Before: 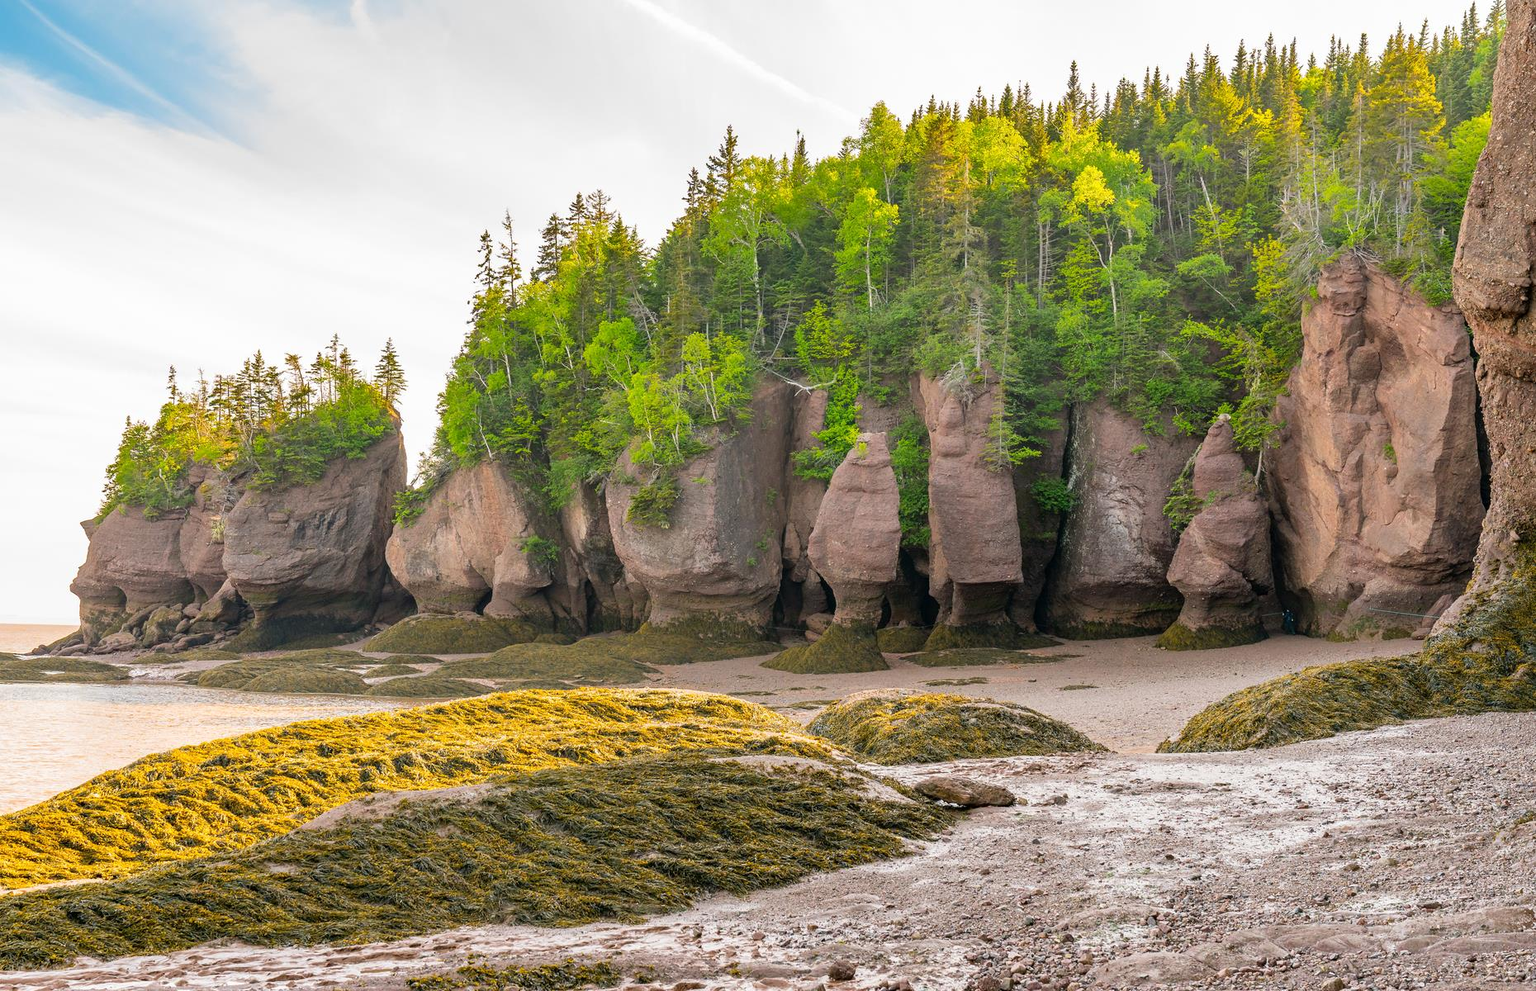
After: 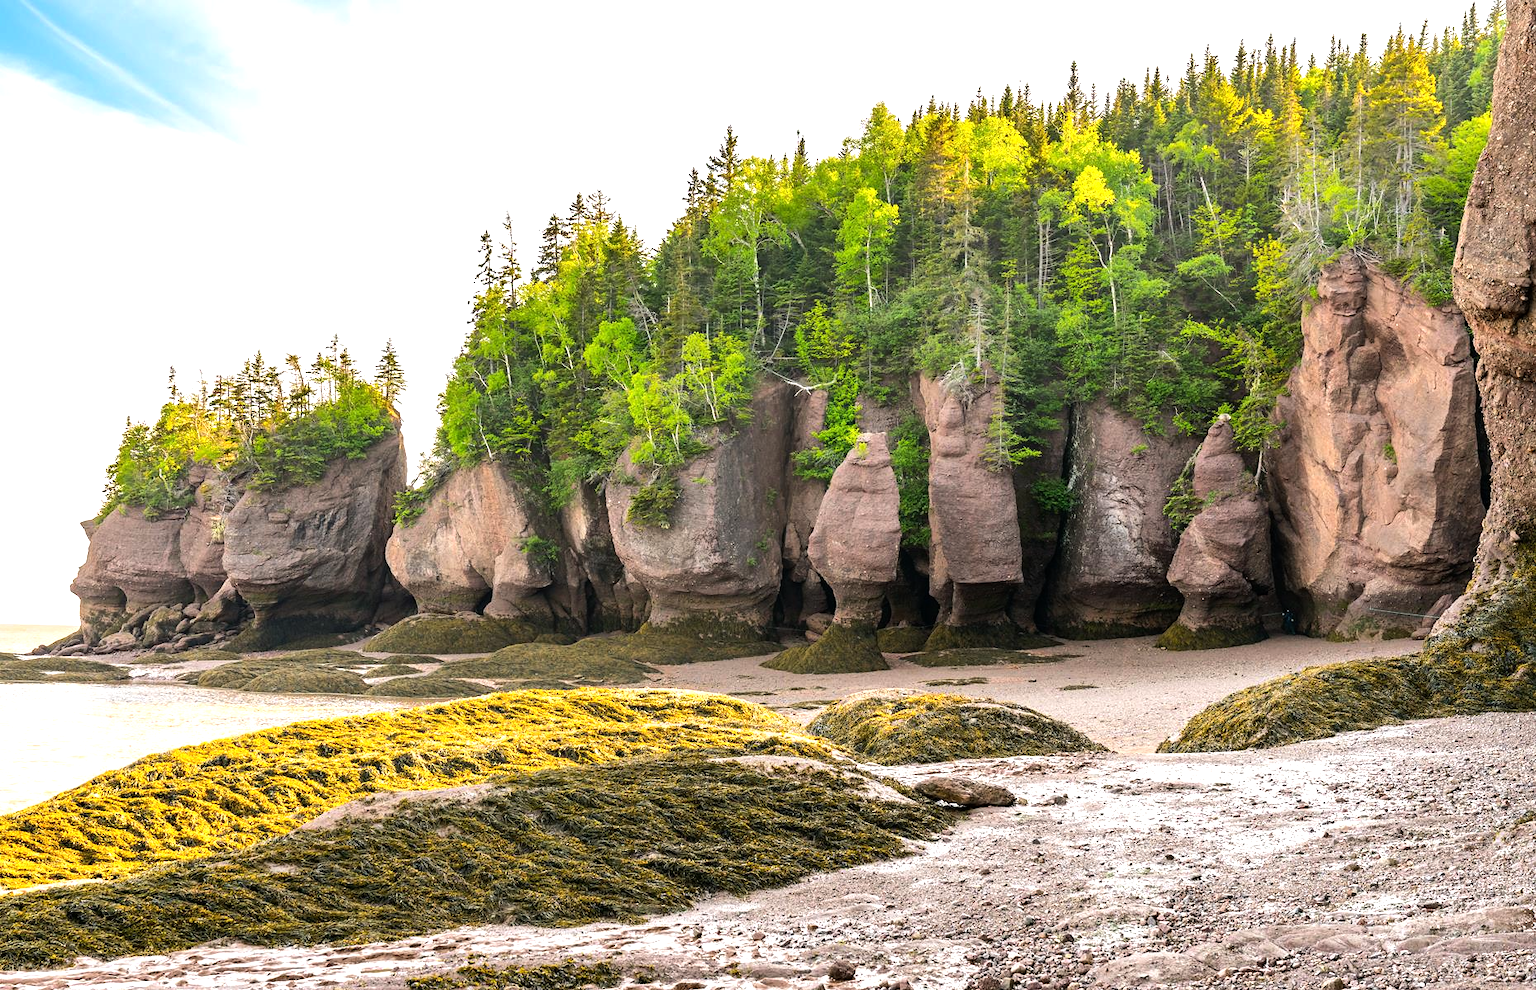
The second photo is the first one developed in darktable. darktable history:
tone equalizer: -8 EV -0.775 EV, -7 EV -0.735 EV, -6 EV -0.574 EV, -5 EV -0.416 EV, -3 EV 0.394 EV, -2 EV 0.6 EV, -1 EV 0.695 EV, +0 EV 0.73 EV, edges refinement/feathering 500, mask exposure compensation -1.57 EV, preserve details no
